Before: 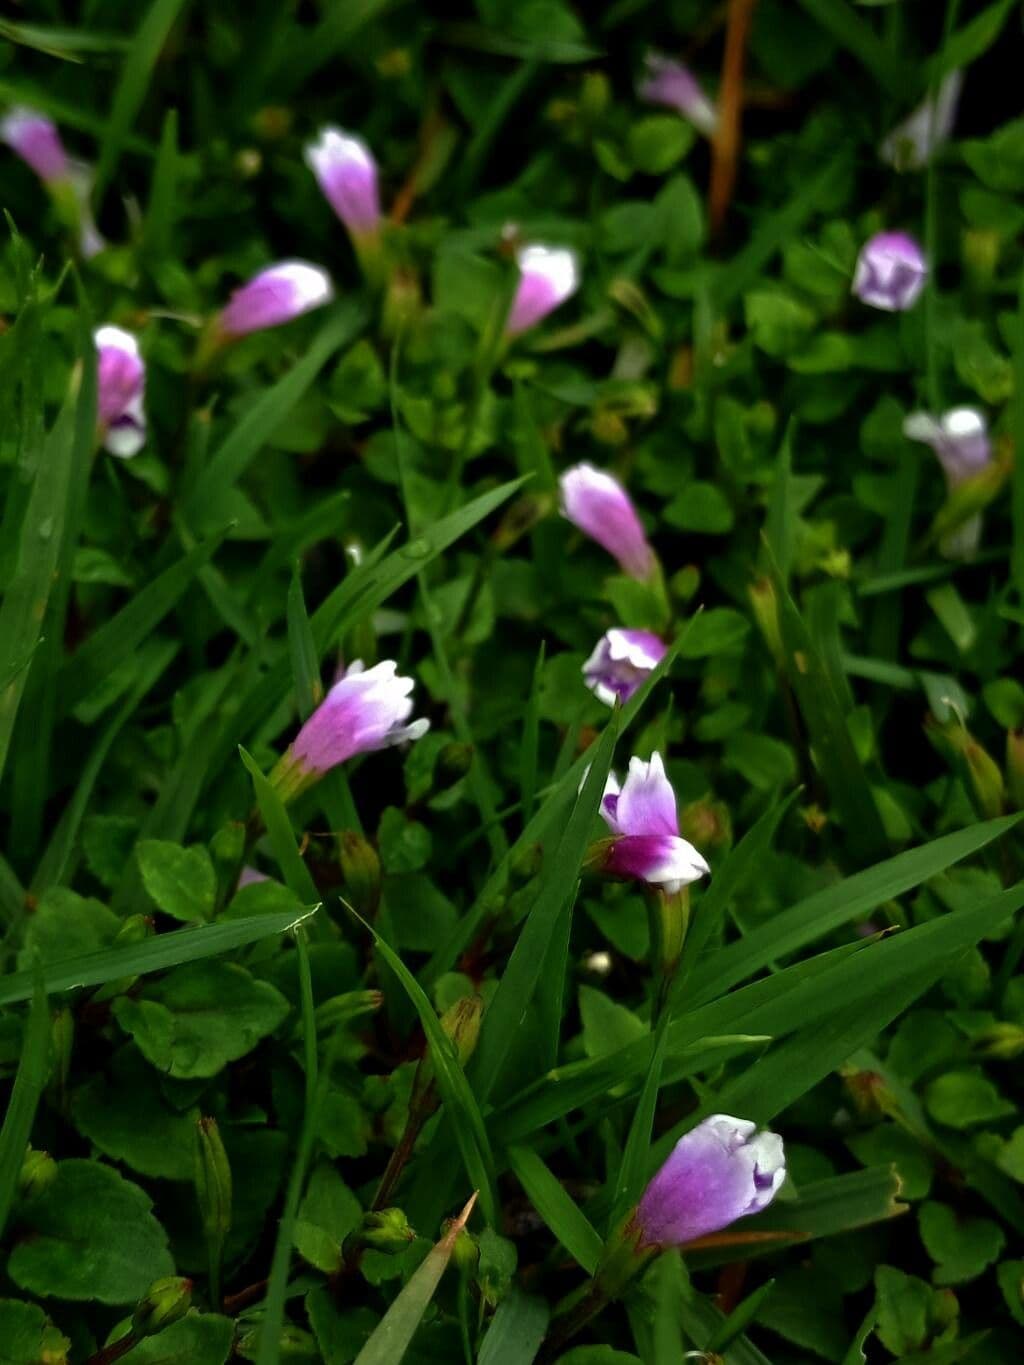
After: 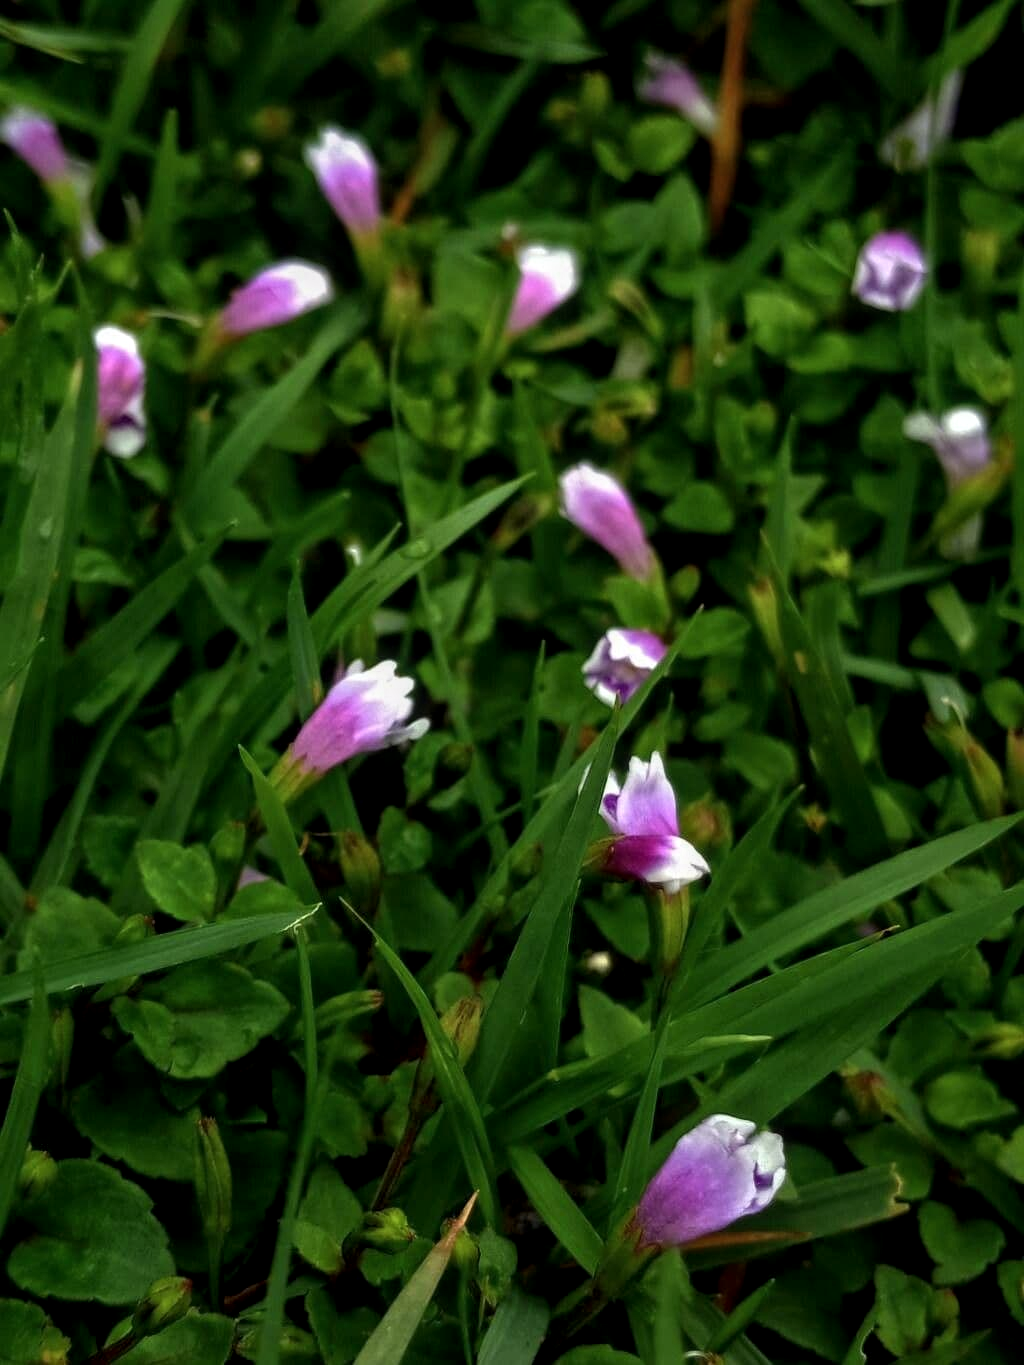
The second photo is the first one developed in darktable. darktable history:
local contrast: on, module defaults
color calibration: illuminant same as pipeline (D50), adaptation XYZ, x 0.346, y 0.358, temperature 5021.28 K
